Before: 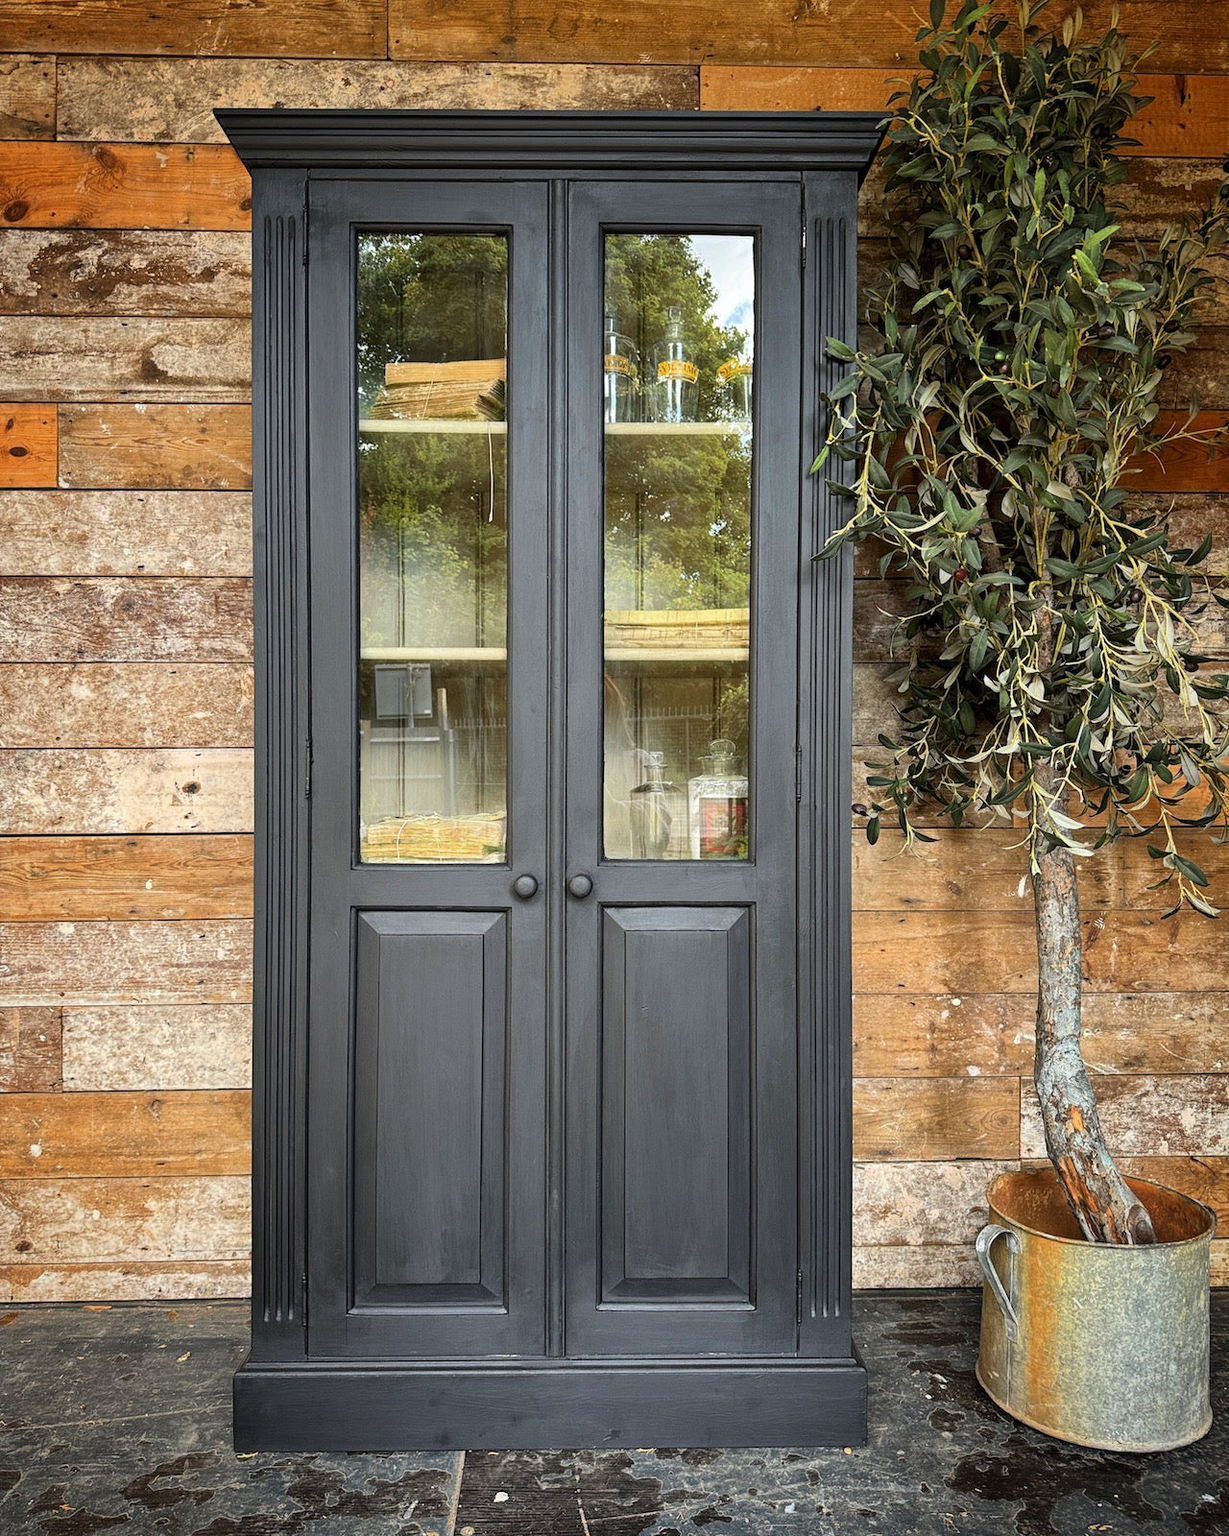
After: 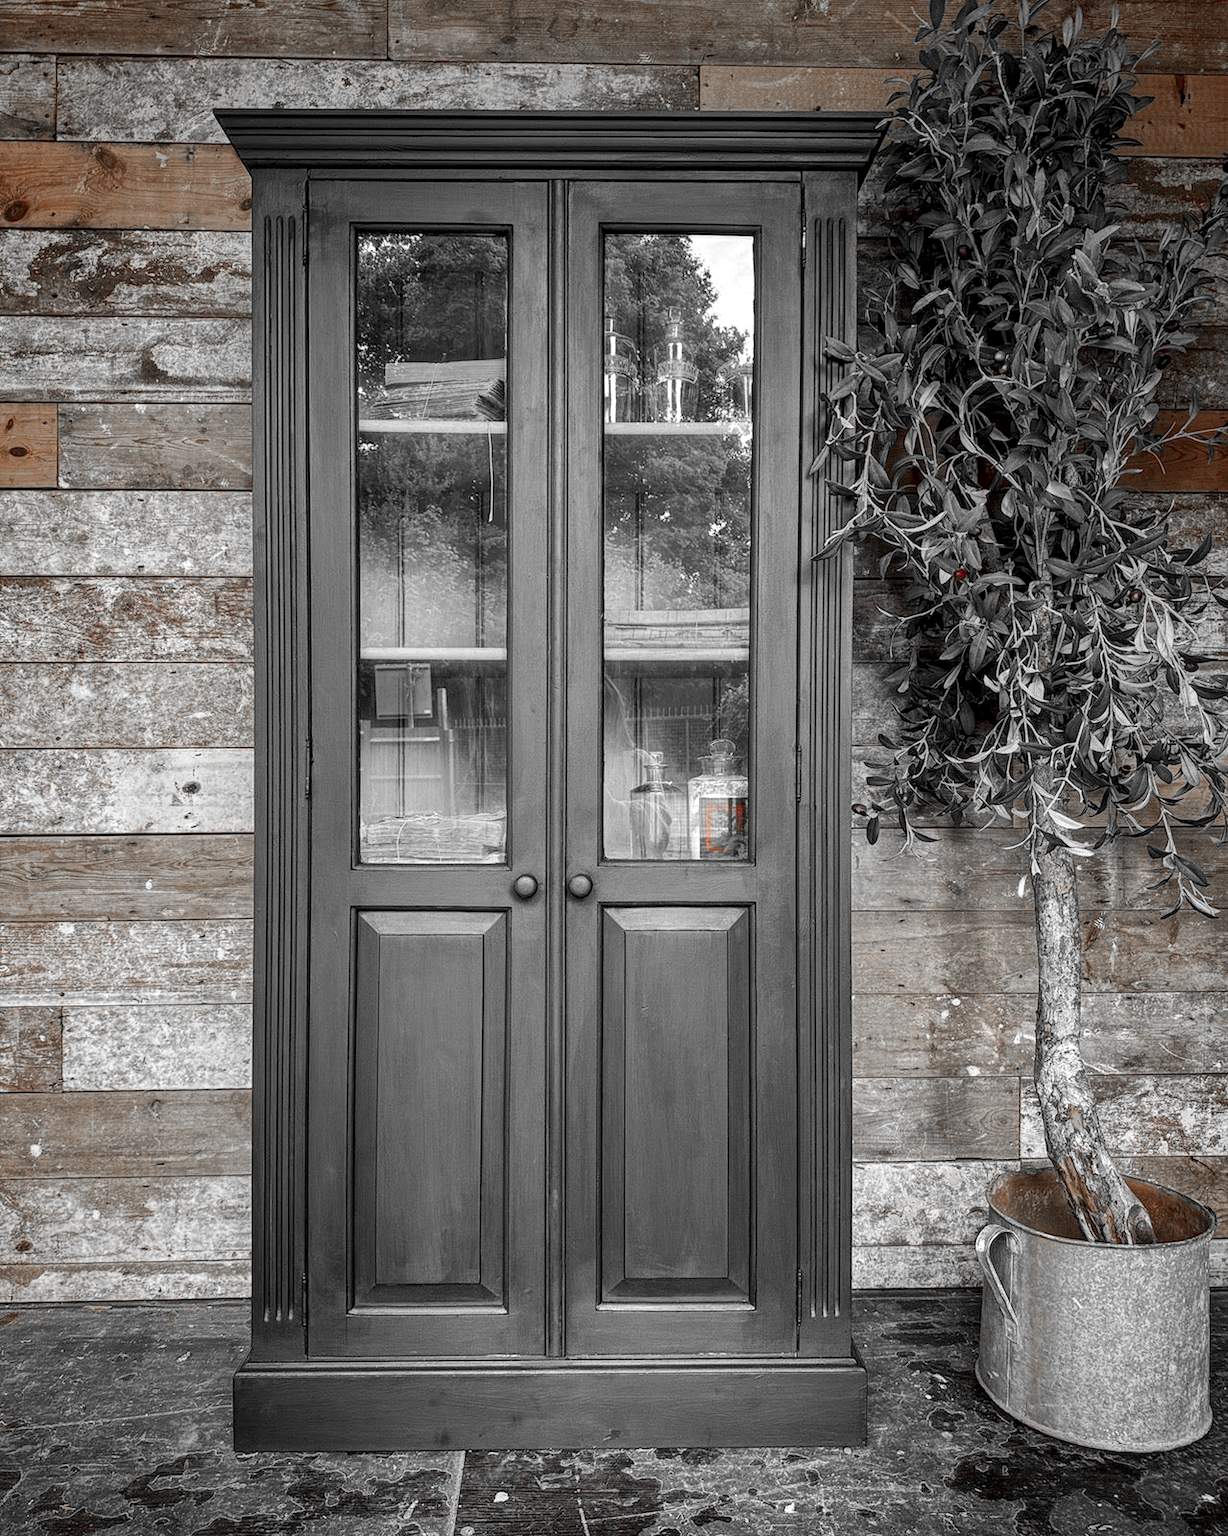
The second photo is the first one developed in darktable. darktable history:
color zones: curves: ch0 [(0, 0.352) (0.143, 0.407) (0.286, 0.386) (0.429, 0.431) (0.571, 0.829) (0.714, 0.853) (0.857, 0.833) (1, 0.352)]; ch1 [(0, 0.604) (0.072, 0.726) (0.096, 0.608) (0.205, 0.007) (0.571, -0.006) (0.839, -0.013) (0.857, -0.012) (1, 0.604)]
local contrast: detail 130%
tone equalizer: edges refinement/feathering 500, mask exposure compensation -1.57 EV, preserve details no
